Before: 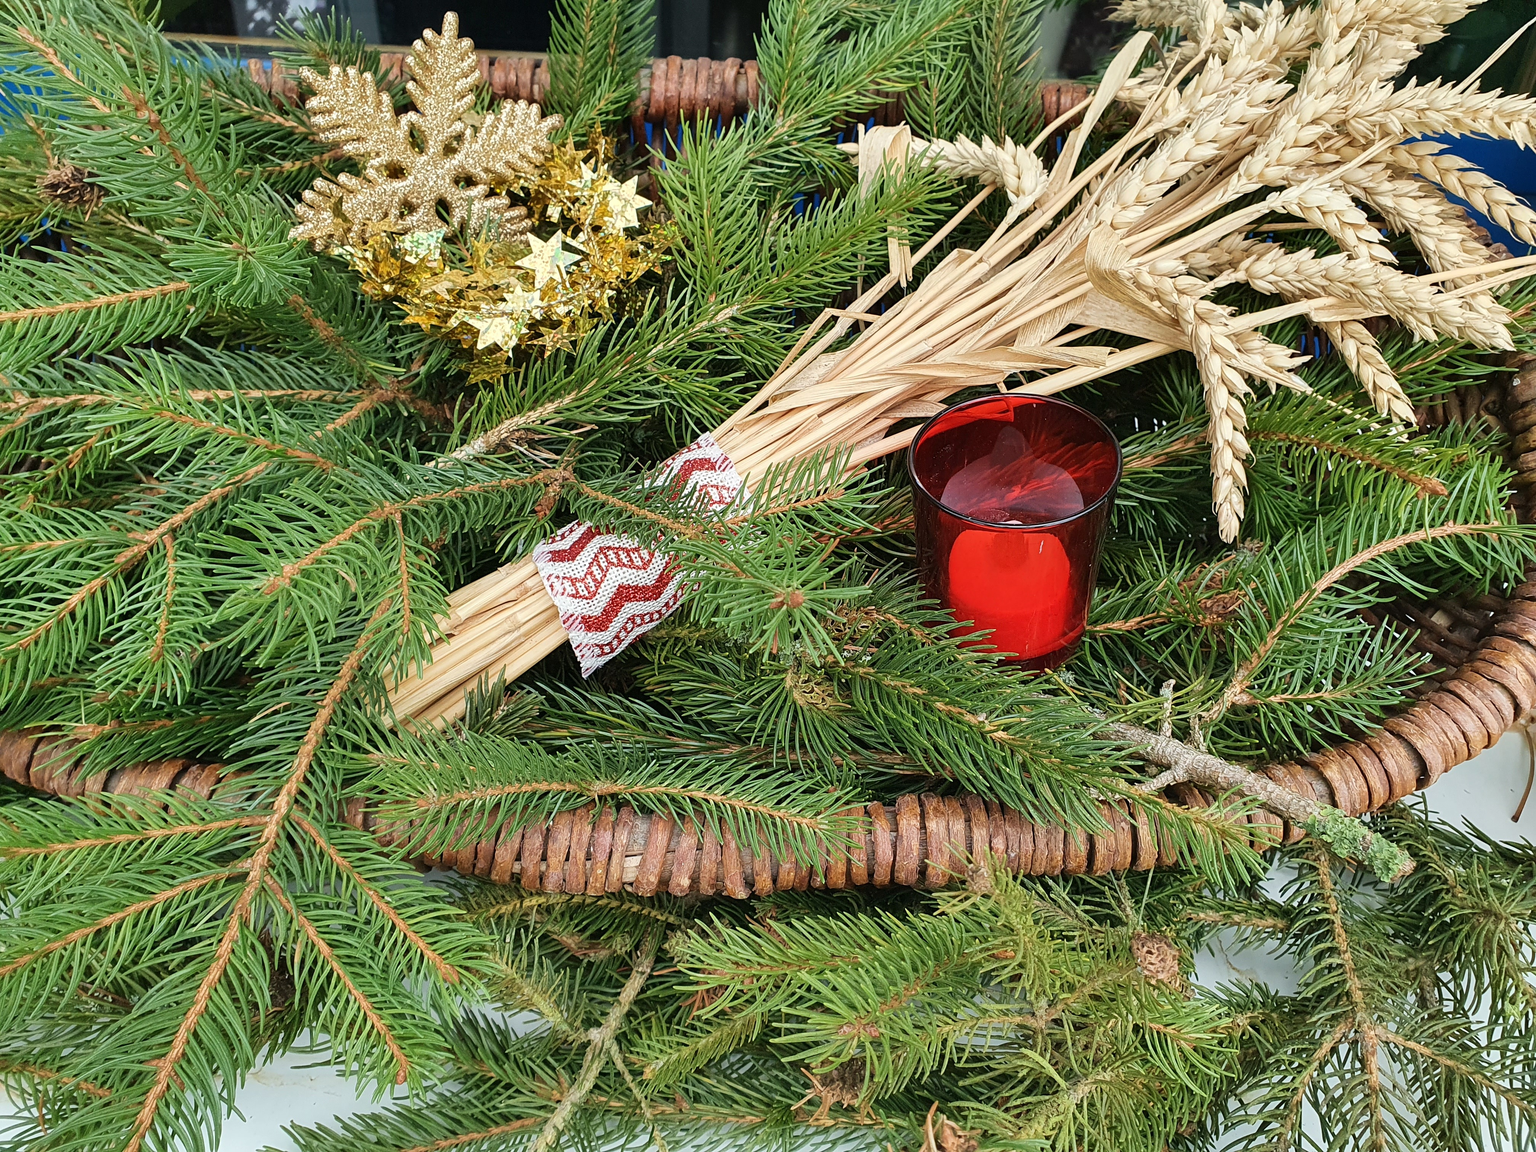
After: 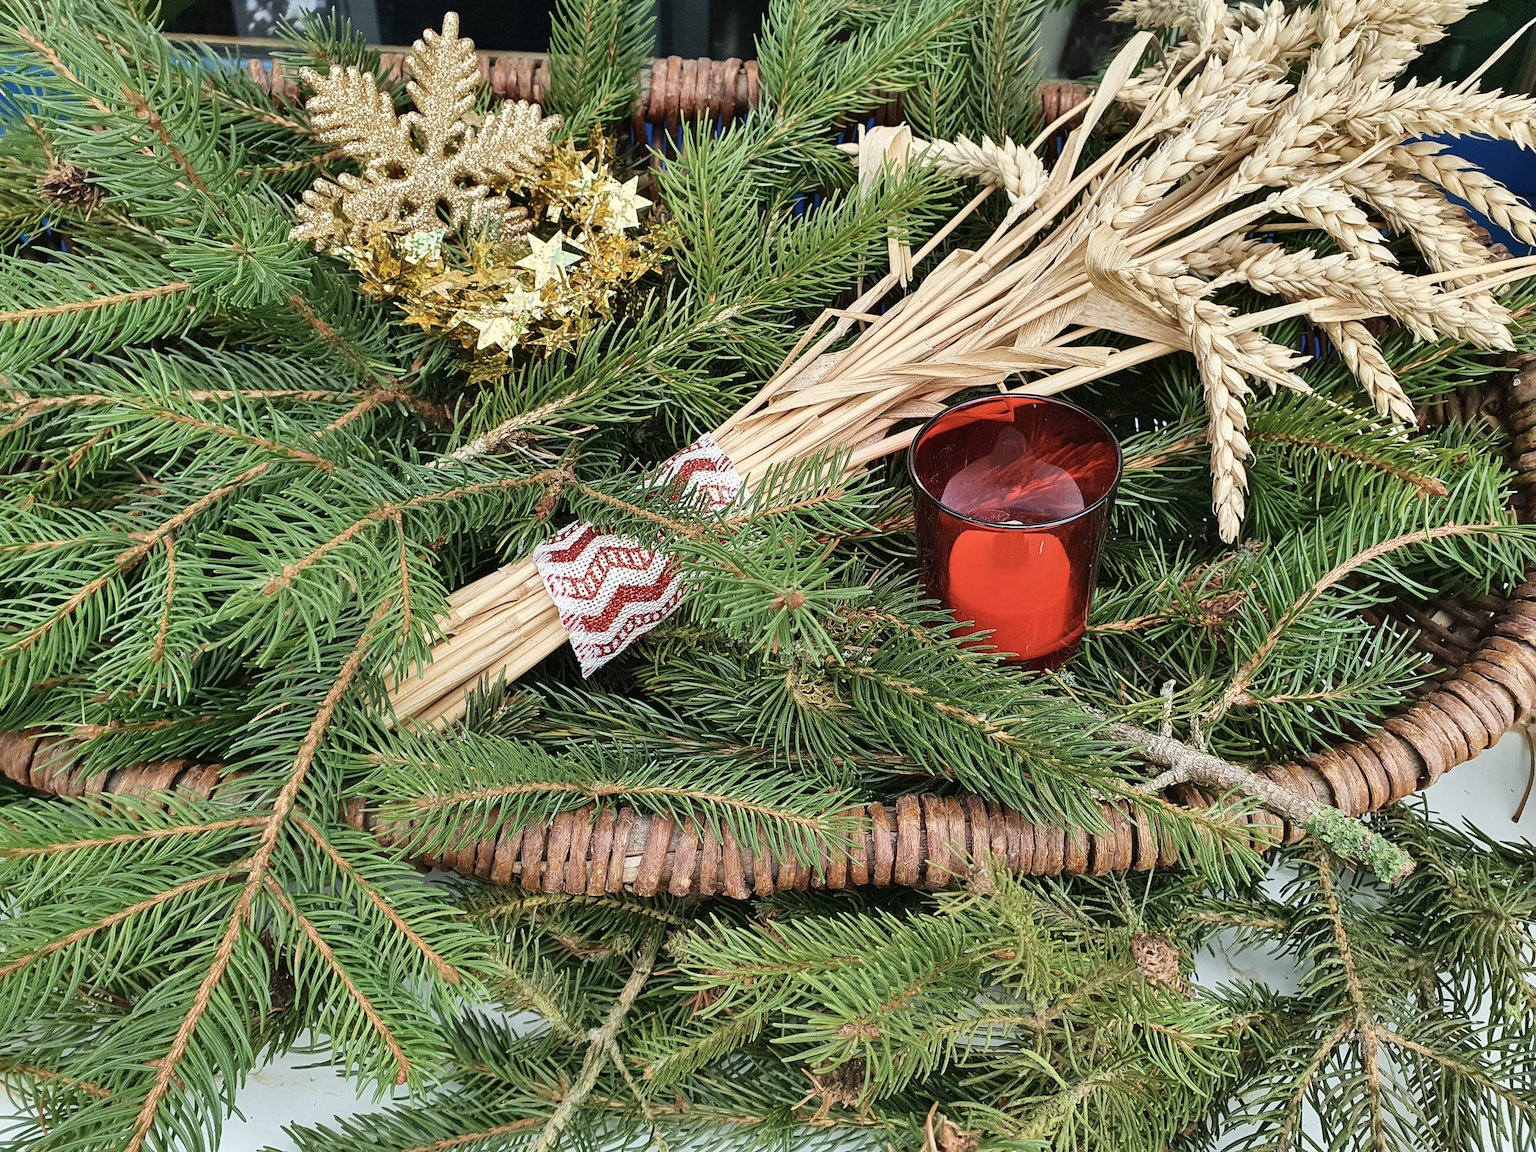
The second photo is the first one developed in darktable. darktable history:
shadows and highlights: soften with gaussian
contrast brightness saturation: contrast 0.107, saturation -0.167
